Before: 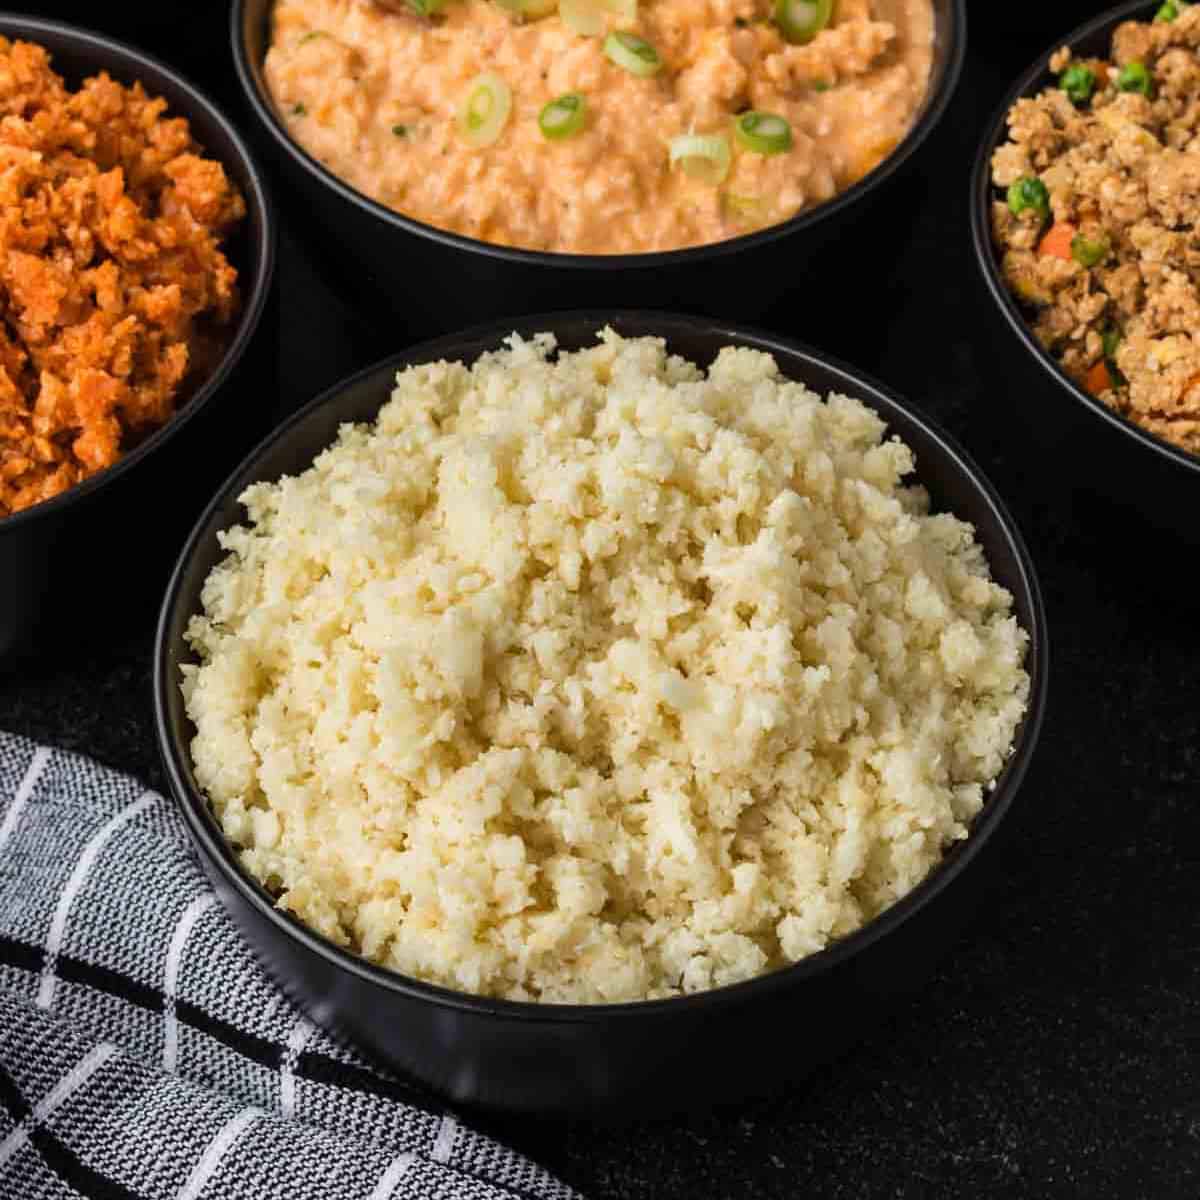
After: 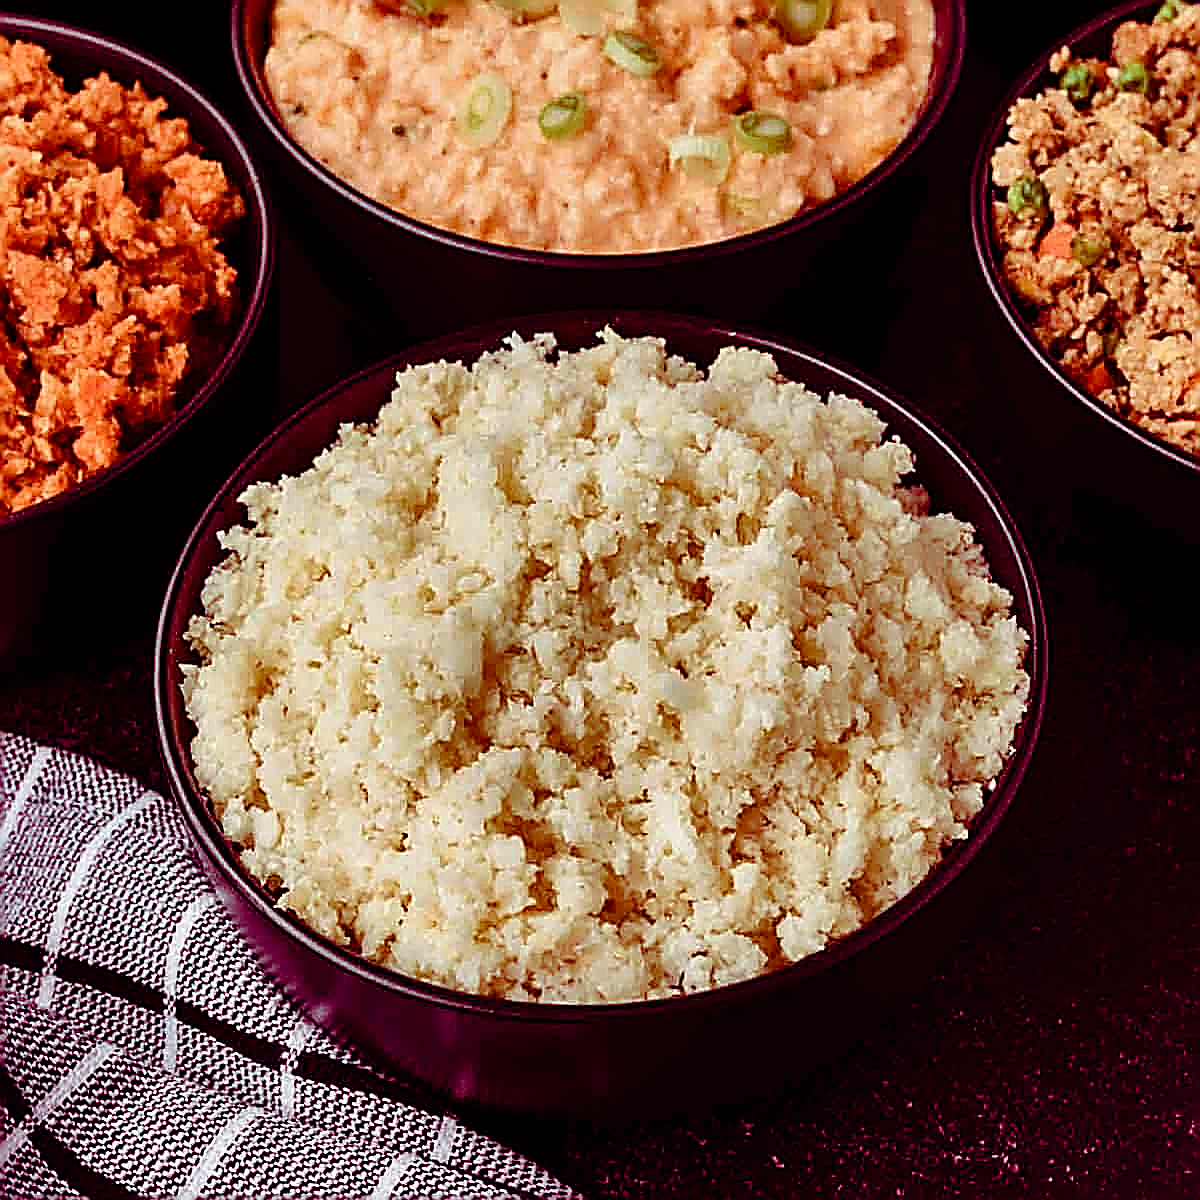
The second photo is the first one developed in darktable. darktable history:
color balance rgb: shadows lift › luminance -18.628%, shadows lift › chroma 35.245%, perceptual saturation grading › global saturation 20%, perceptual saturation grading › highlights -50.142%, perceptual saturation grading › shadows 30.822%, global vibrance 9.84%
sharpen: amount 1.998
shadows and highlights: shadows 39.45, highlights -55.42, low approximation 0.01, soften with gaussian
exposure: compensate highlight preservation false
